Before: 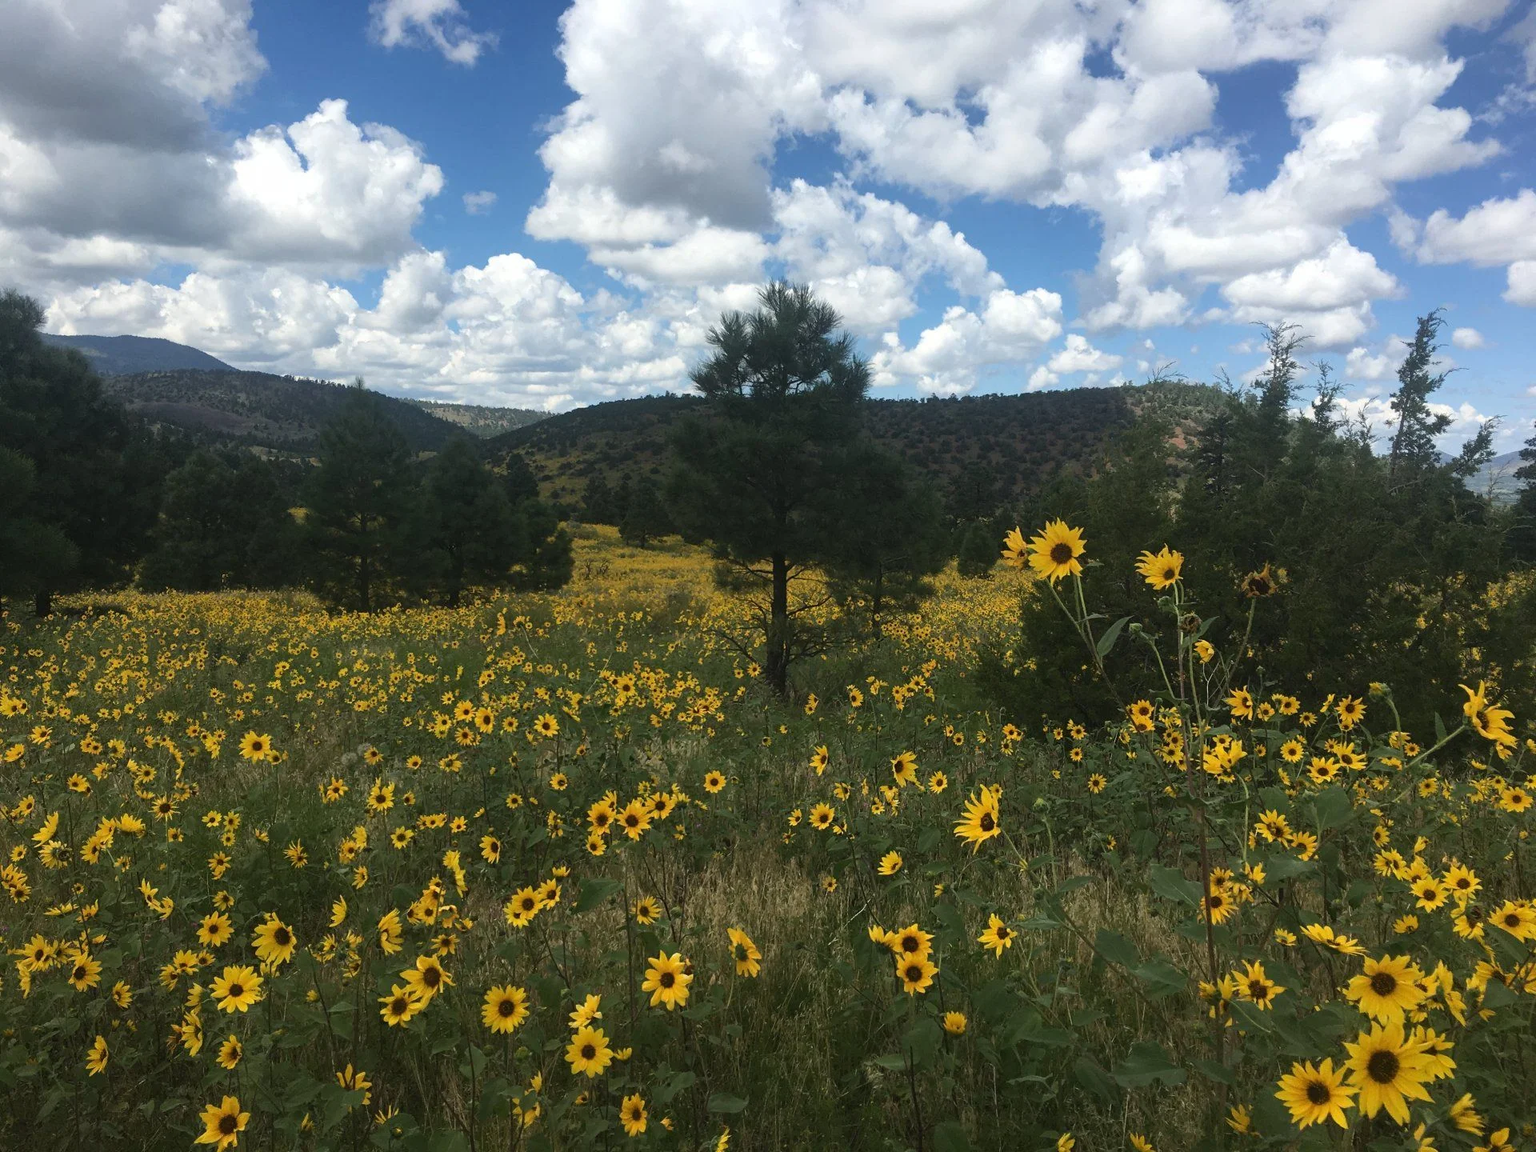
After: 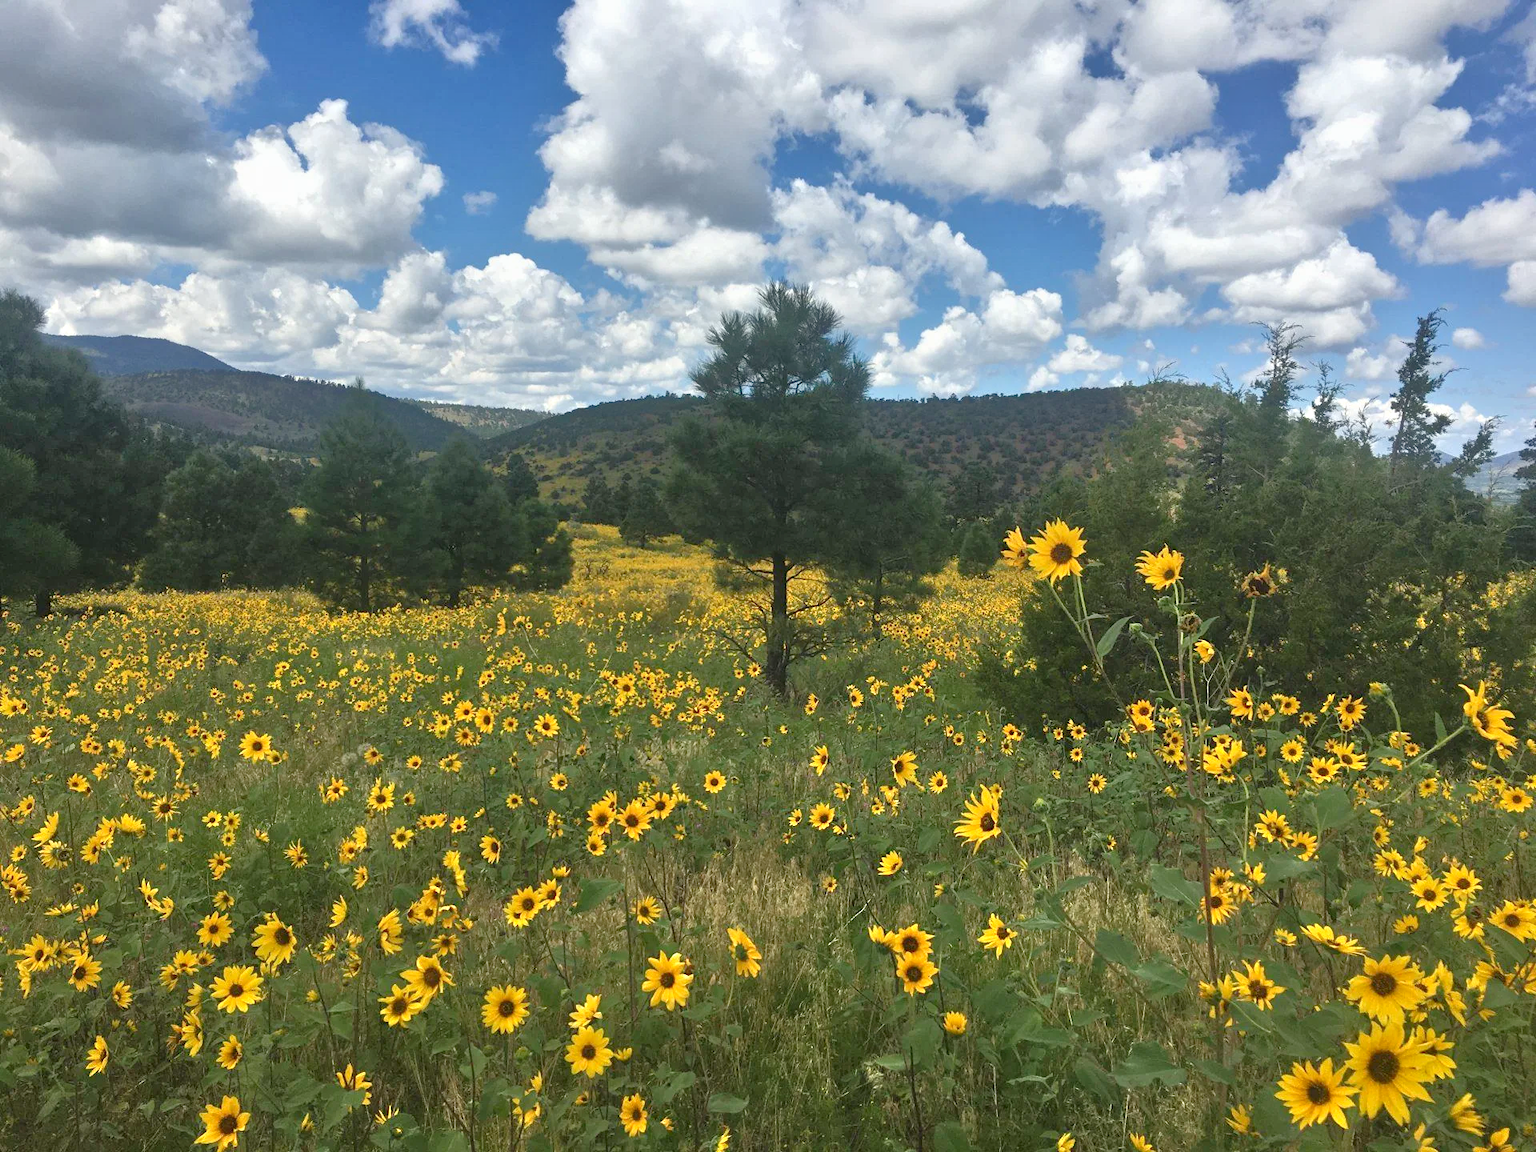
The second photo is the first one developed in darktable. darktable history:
tone equalizer: -8 EV 2 EV, -7 EV 2 EV, -6 EV 2 EV, -5 EV 2 EV, -4 EV 2 EV, -3 EV 1.5 EV, -2 EV 1 EV, -1 EV 0.5 EV
contrast brightness saturation: brightness -0.09
